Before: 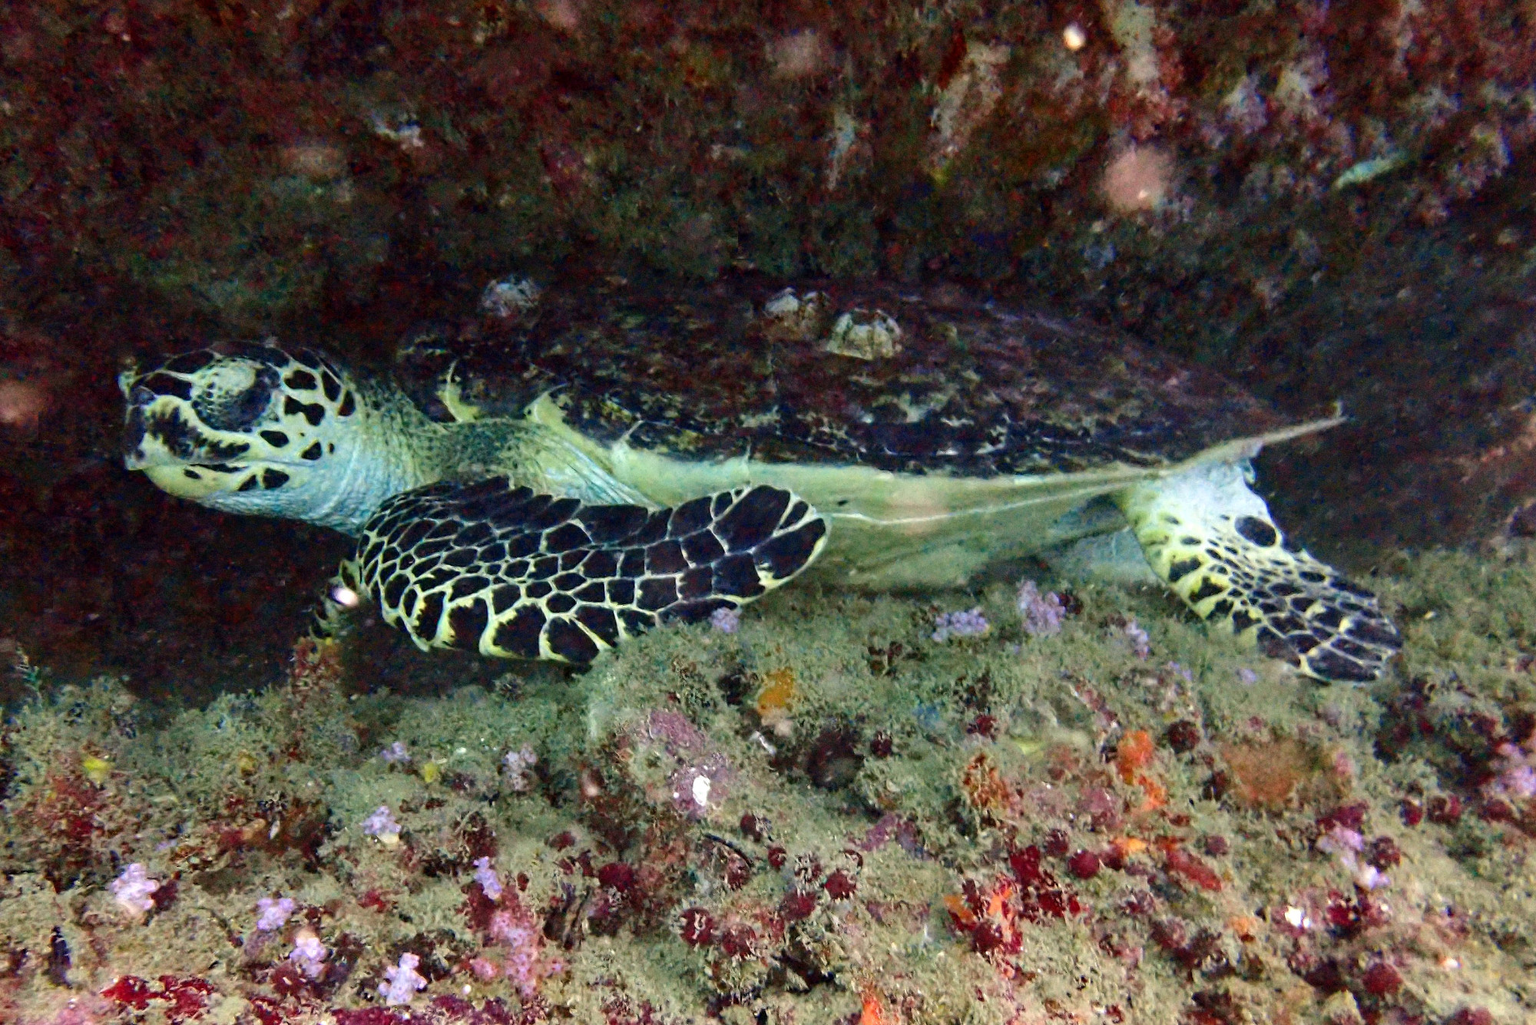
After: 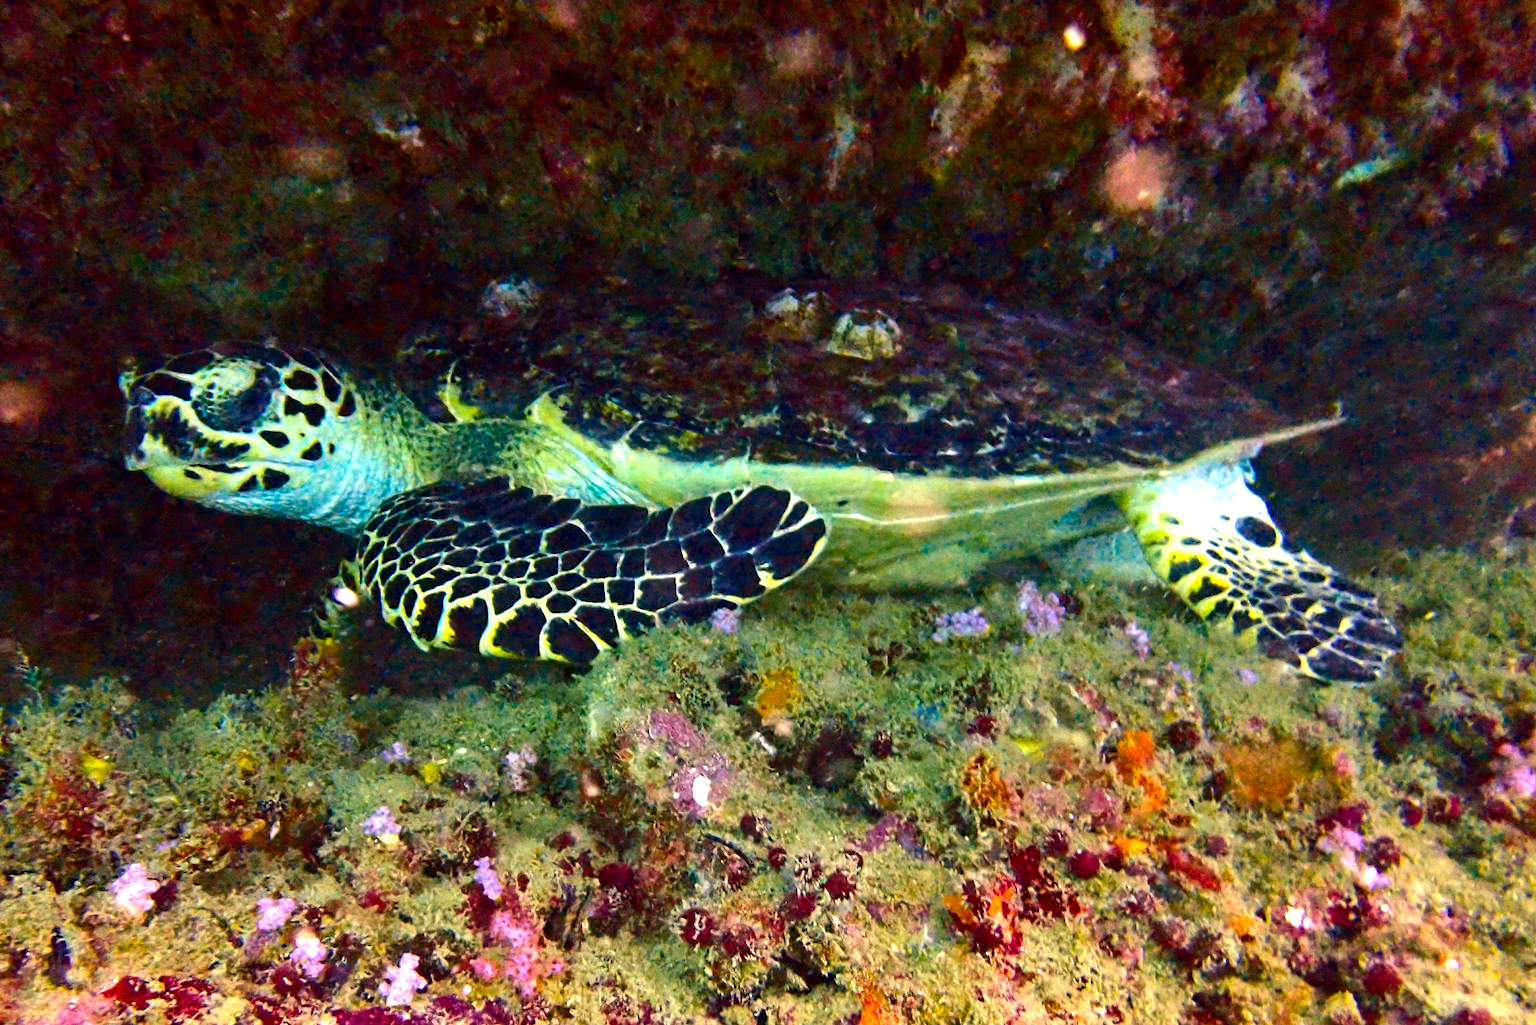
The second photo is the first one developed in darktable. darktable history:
color balance rgb: highlights gain › chroma 2.035%, highlights gain › hue 46.3°, perceptual saturation grading › global saturation 29.382%, perceptual brilliance grading › global brilliance -5.204%, perceptual brilliance grading › highlights 24.851%, perceptual brilliance grading › mid-tones 7.14%, perceptual brilliance grading › shadows -4.925%, global vibrance 50.463%
